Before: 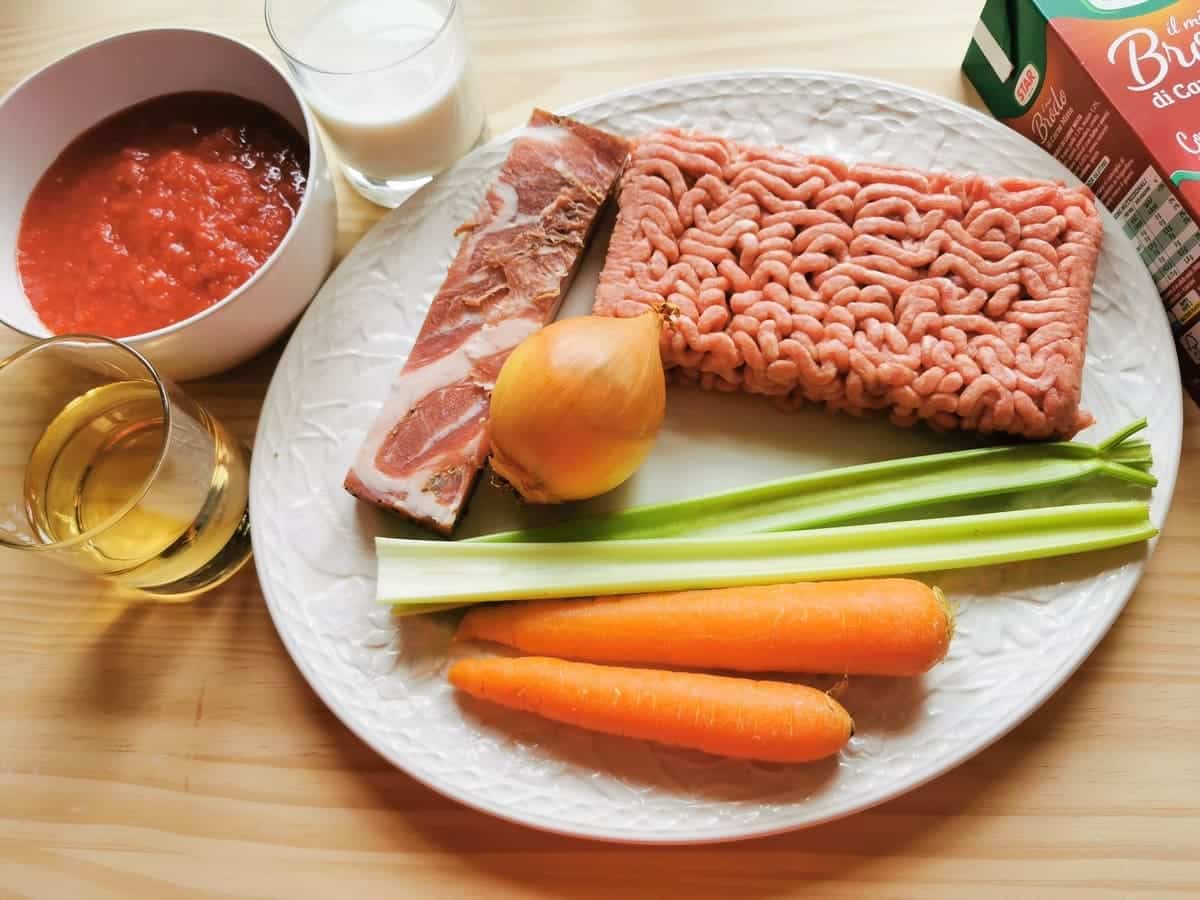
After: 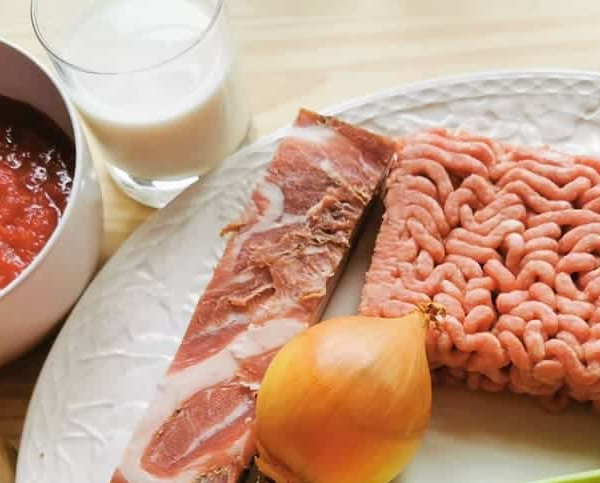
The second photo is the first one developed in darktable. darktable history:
crop: left 19.561%, right 30.368%, bottom 46.322%
local contrast: mode bilateral grid, contrast 100, coarseness 100, detail 93%, midtone range 0.2
